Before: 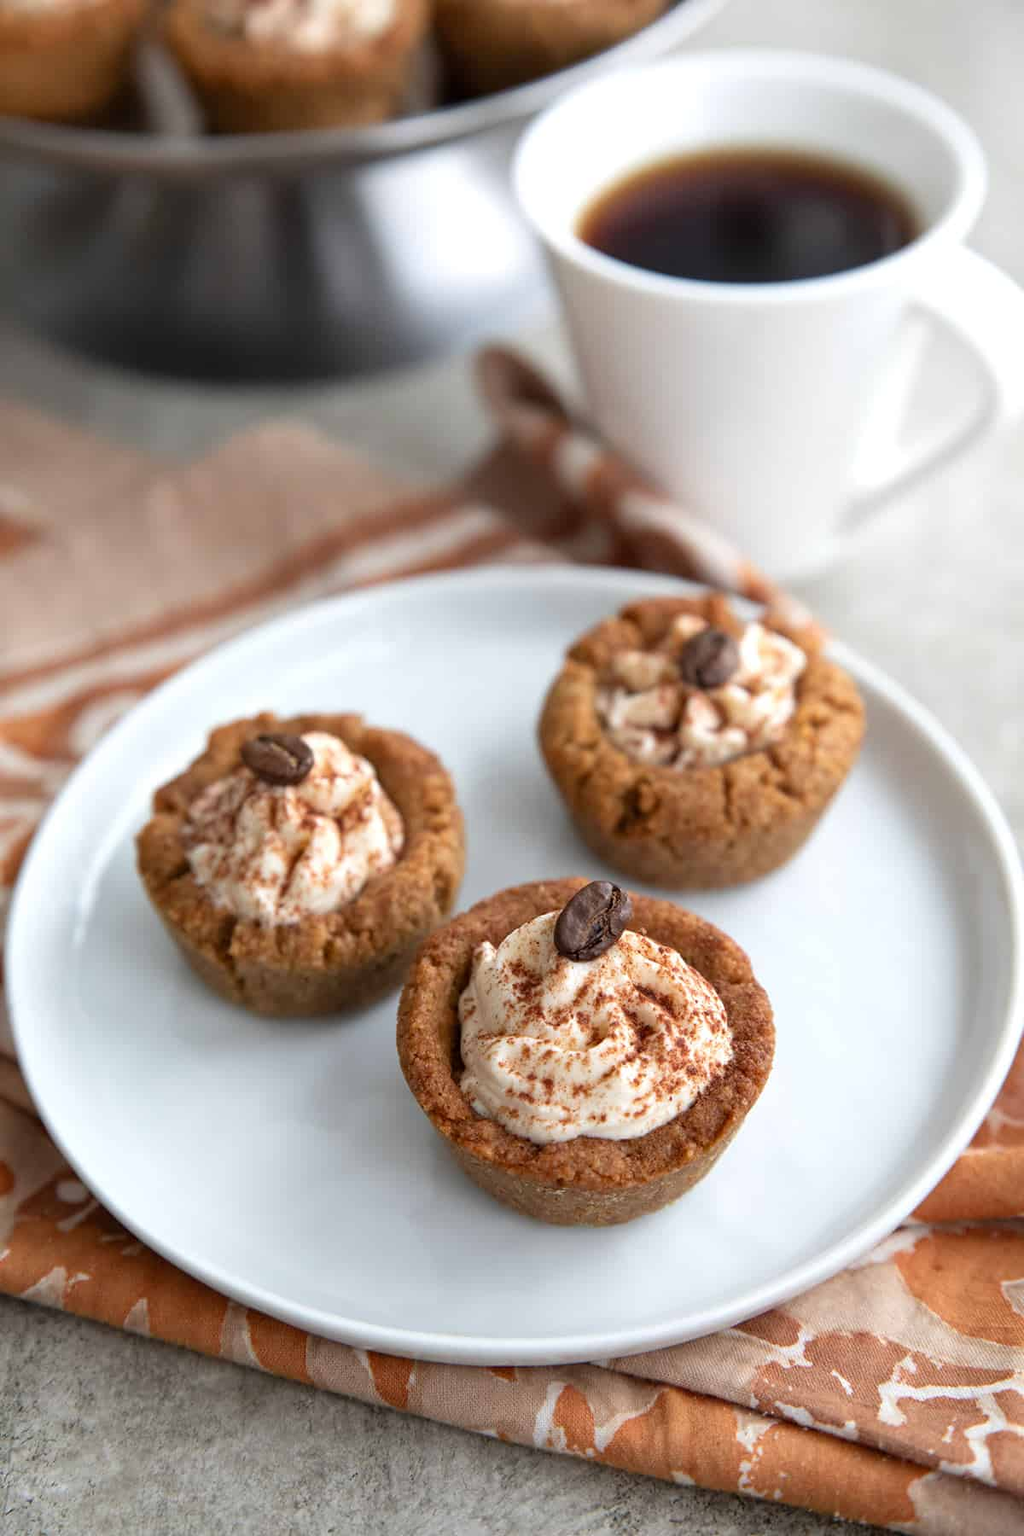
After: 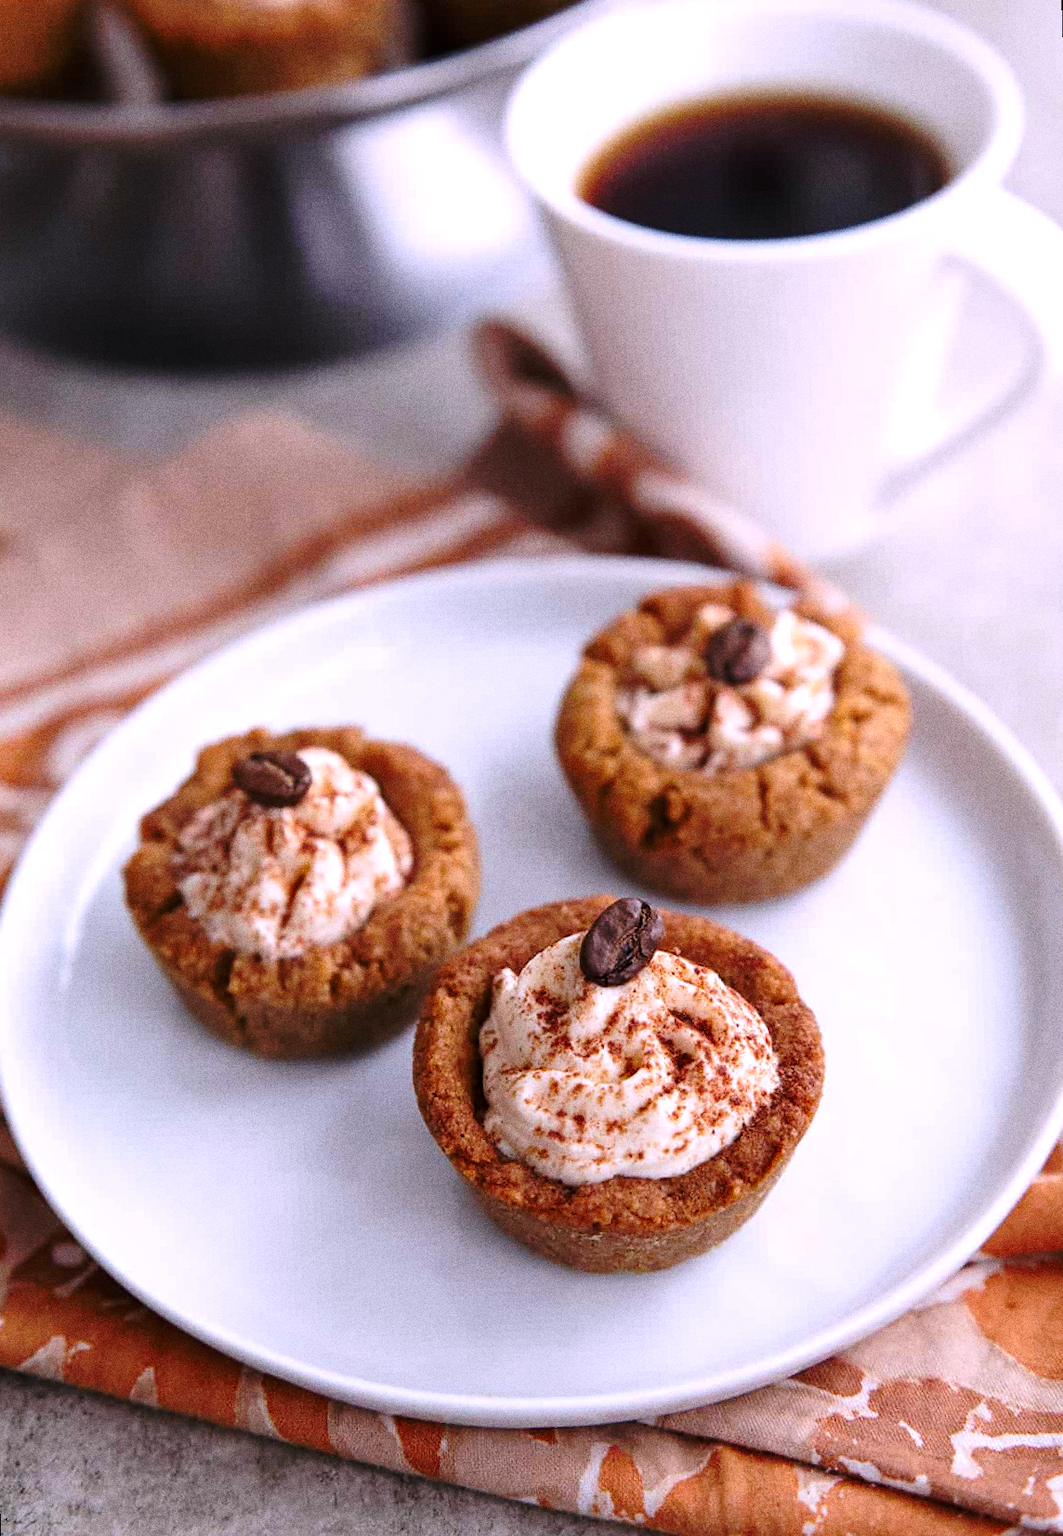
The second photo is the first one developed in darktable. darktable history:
base curve: curves: ch0 [(0, 0) (0.073, 0.04) (0.157, 0.139) (0.492, 0.492) (0.758, 0.758) (1, 1)], preserve colors none
rotate and perspective: rotation -2.12°, lens shift (vertical) 0.009, lens shift (horizontal) -0.008, automatic cropping original format, crop left 0.036, crop right 0.964, crop top 0.05, crop bottom 0.959
white balance: red 1.066, blue 1.119
crop and rotate: left 1.774%, right 0.633%, bottom 1.28%
grain: coarseness 0.09 ISO, strength 40%
